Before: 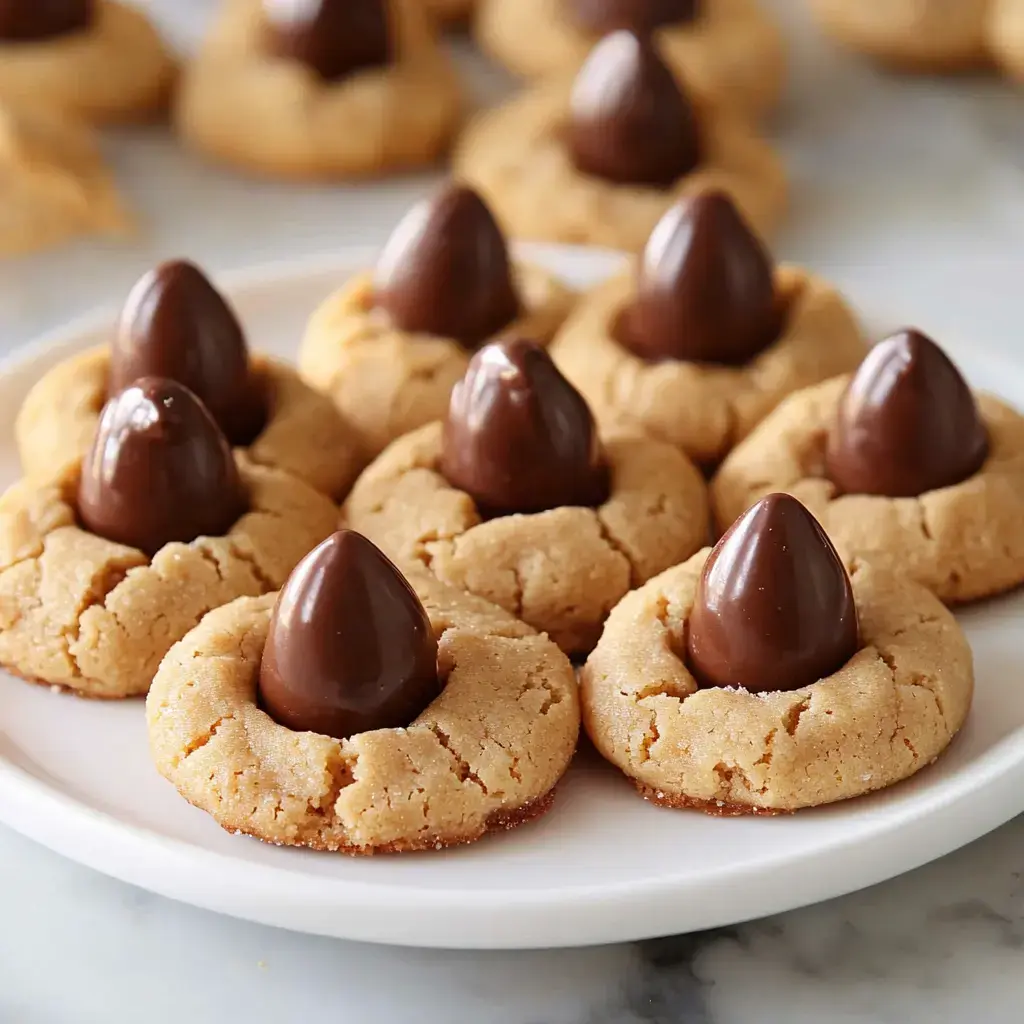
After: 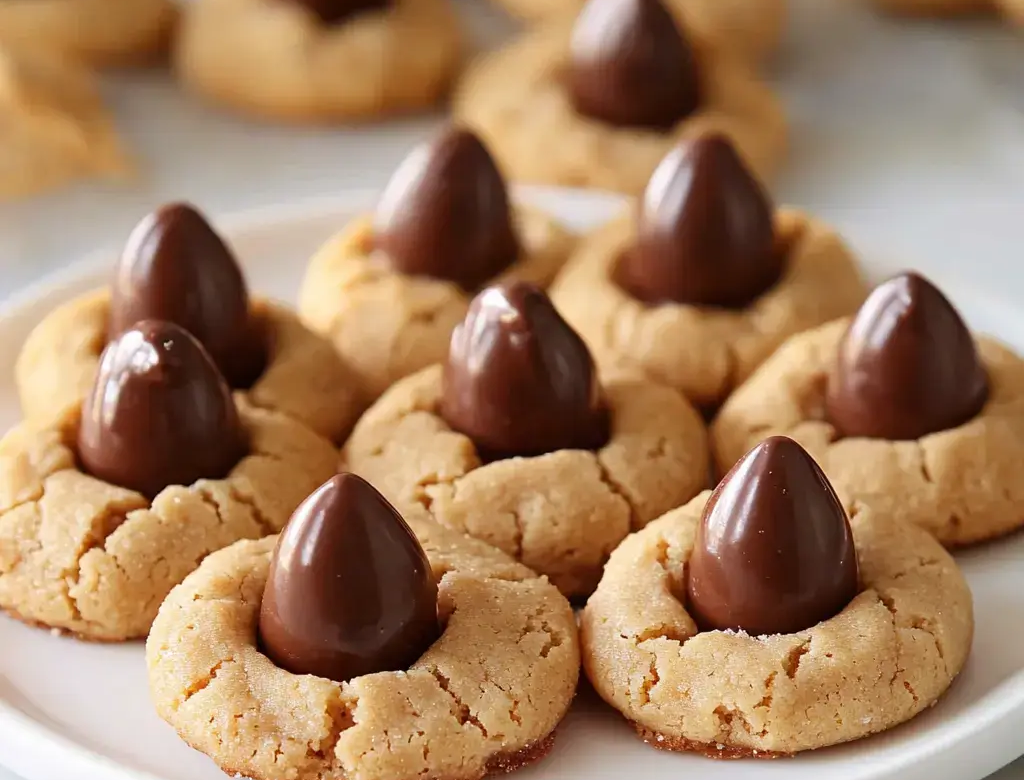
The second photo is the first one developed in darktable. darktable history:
crop: top 5.659%, bottom 18.167%
